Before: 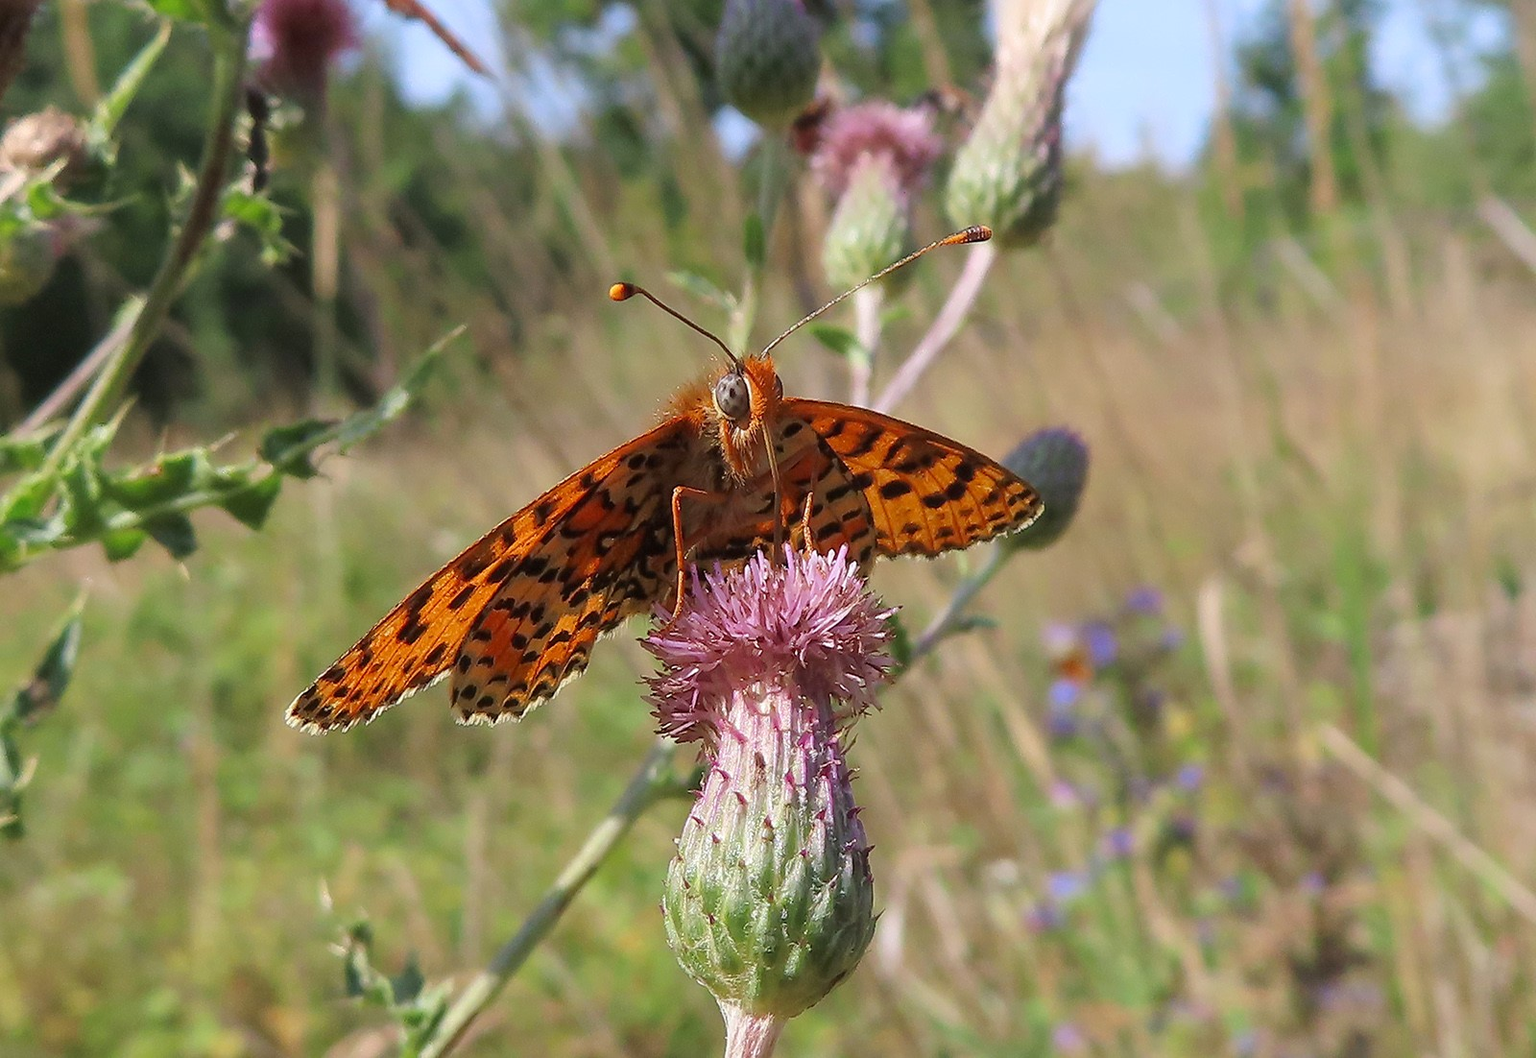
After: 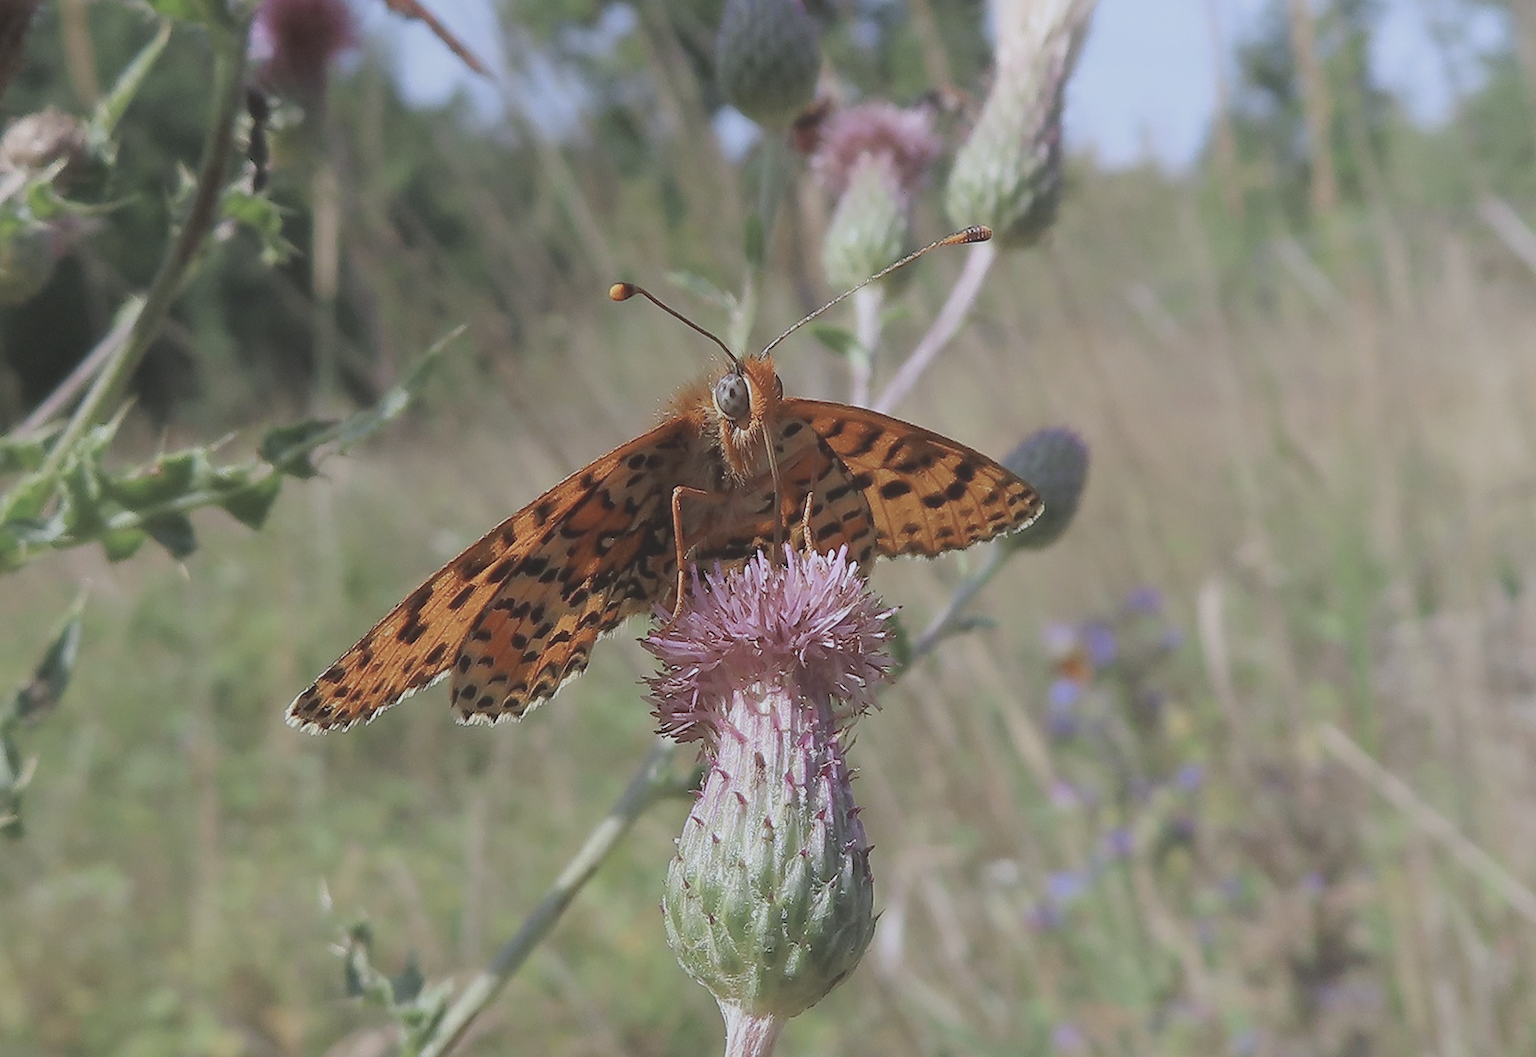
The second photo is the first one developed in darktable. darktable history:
white balance: red 0.954, blue 1.079
color zones: curves: ch1 [(0, 0.292) (0.001, 0.292) (0.2, 0.264) (0.4, 0.248) (0.6, 0.248) (0.8, 0.264) (0.999, 0.292) (1, 0.292)]
local contrast: detail 69%
